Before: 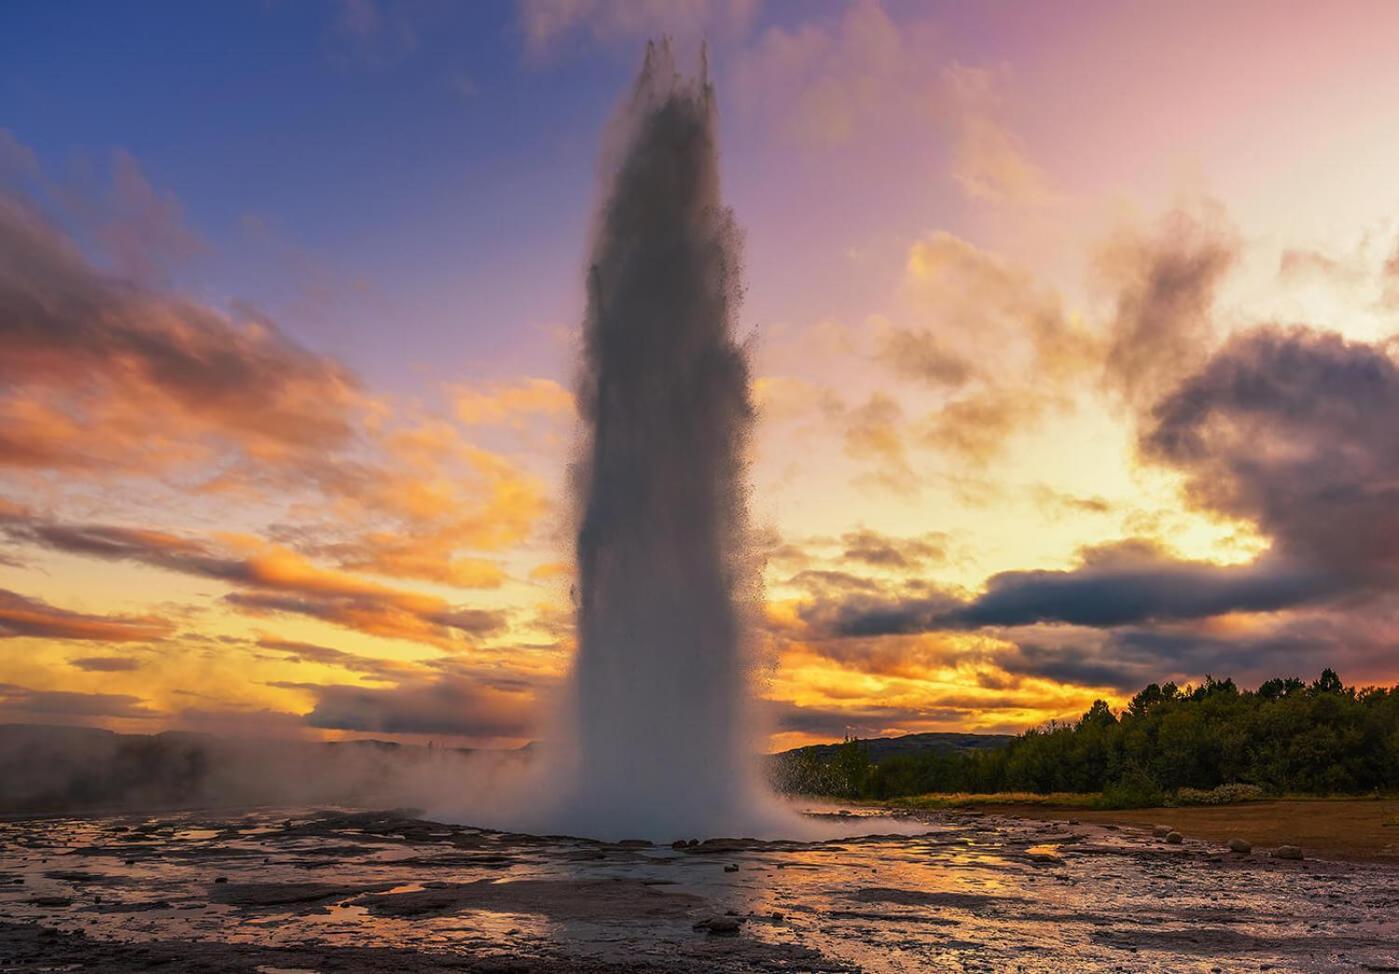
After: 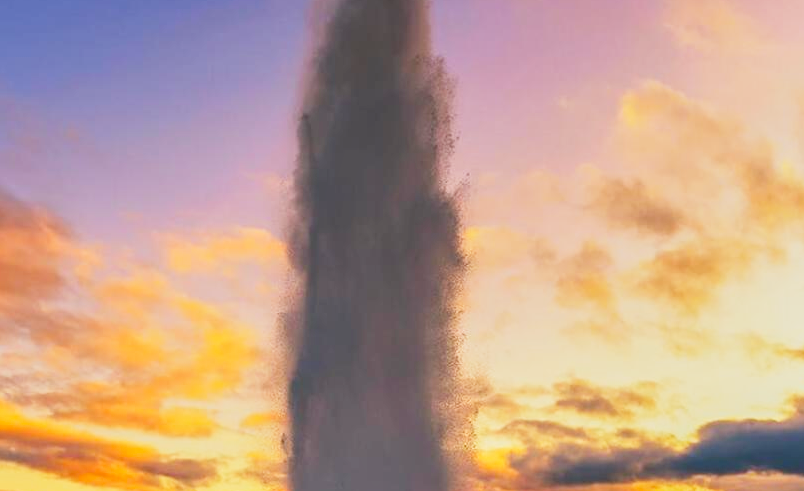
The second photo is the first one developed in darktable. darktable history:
tone curve: curves: ch0 [(0, 0.036) (0.037, 0.042) (0.167, 0.143) (0.433, 0.502) (0.531, 0.637) (0.696, 0.825) (0.856, 0.92) (1, 0.98)]; ch1 [(0, 0) (0.424, 0.383) (0.482, 0.459) (0.501, 0.5) (0.522, 0.526) (0.559, 0.563) (0.604, 0.646) (0.715, 0.729) (1, 1)]; ch2 [(0, 0) (0.369, 0.388) (0.45, 0.48) (0.499, 0.502) (0.504, 0.504) (0.512, 0.526) (0.581, 0.595) (0.708, 0.786) (1, 1)], preserve colors none
local contrast: detail 130%
contrast brightness saturation: contrast -0.297
crop: left 20.689%, top 15.535%, right 21.777%, bottom 33.998%
